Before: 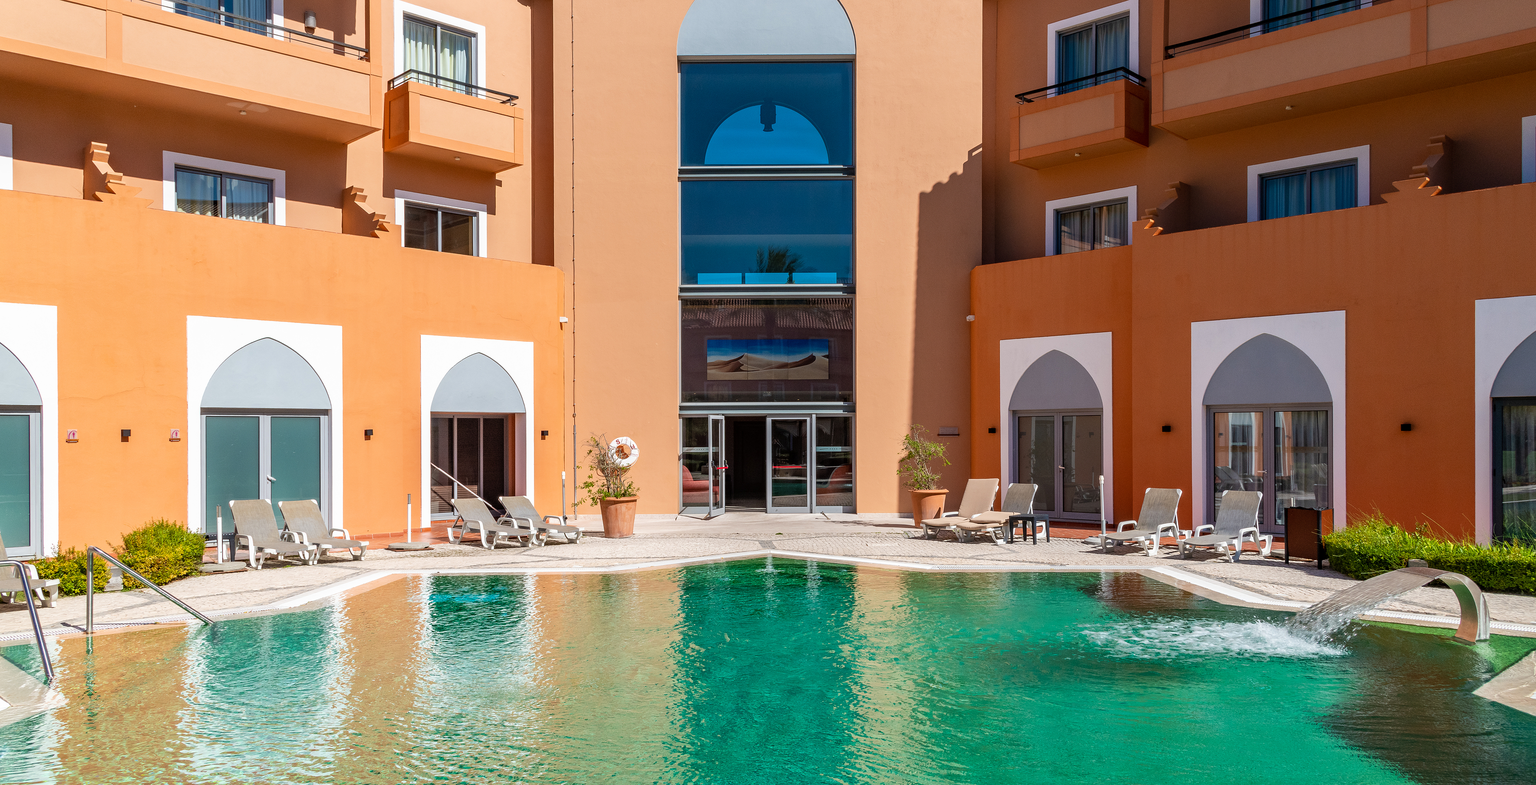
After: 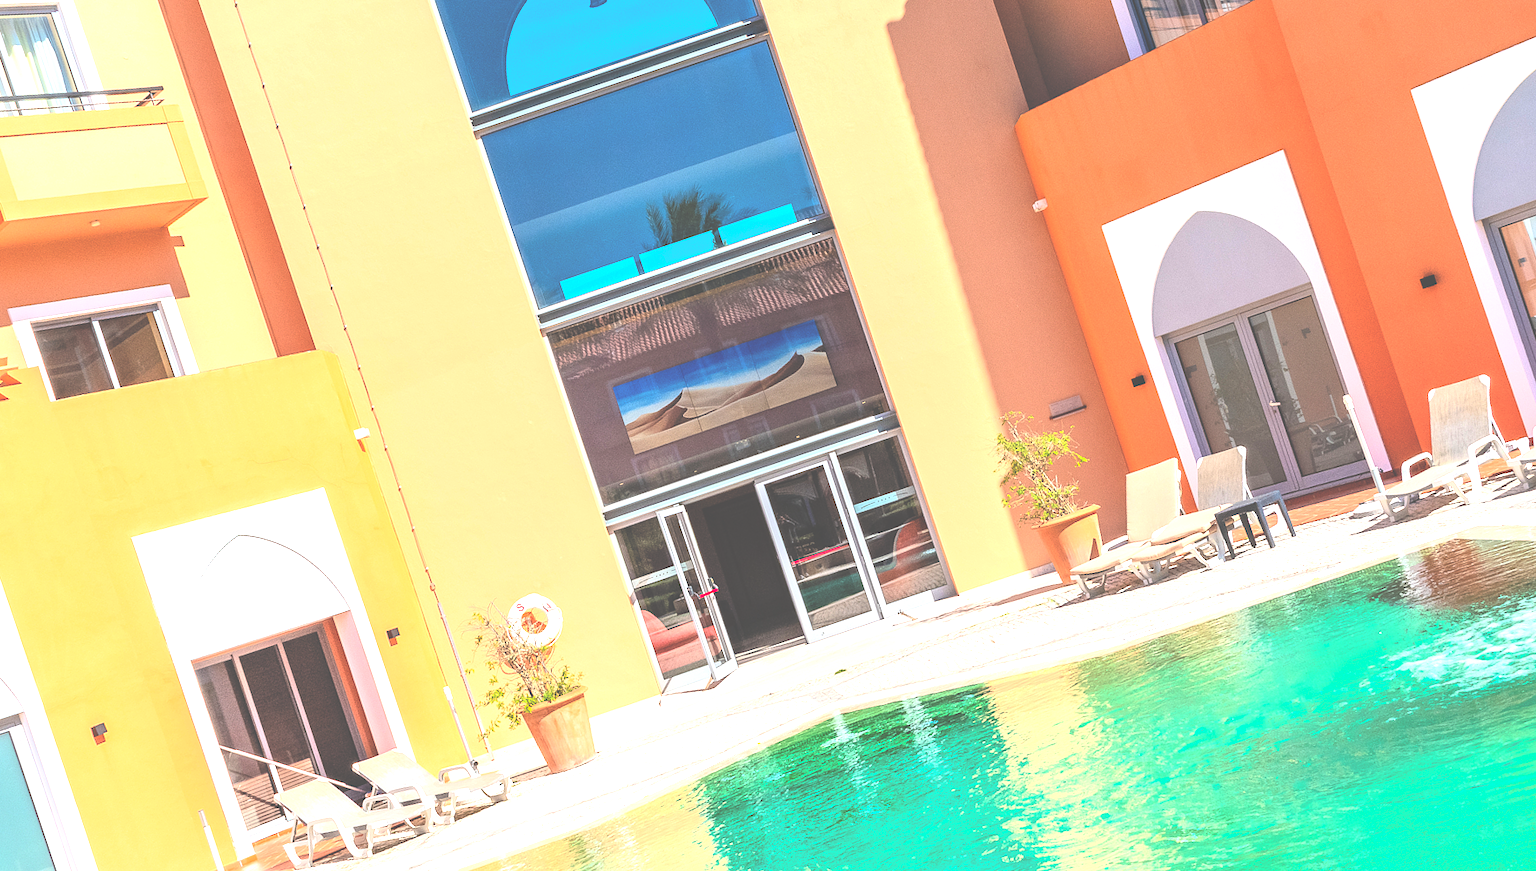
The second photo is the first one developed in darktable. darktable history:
crop and rotate: angle 18.37°, left 6.972%, right 3.978%, bottom 1.065%
exposure: black level correction -0.024, exposure 1.394 EV, compensate highlight preservation false
contrast brightness saturation: contrast 0.205, brightness 0.161, saturation 0.216
